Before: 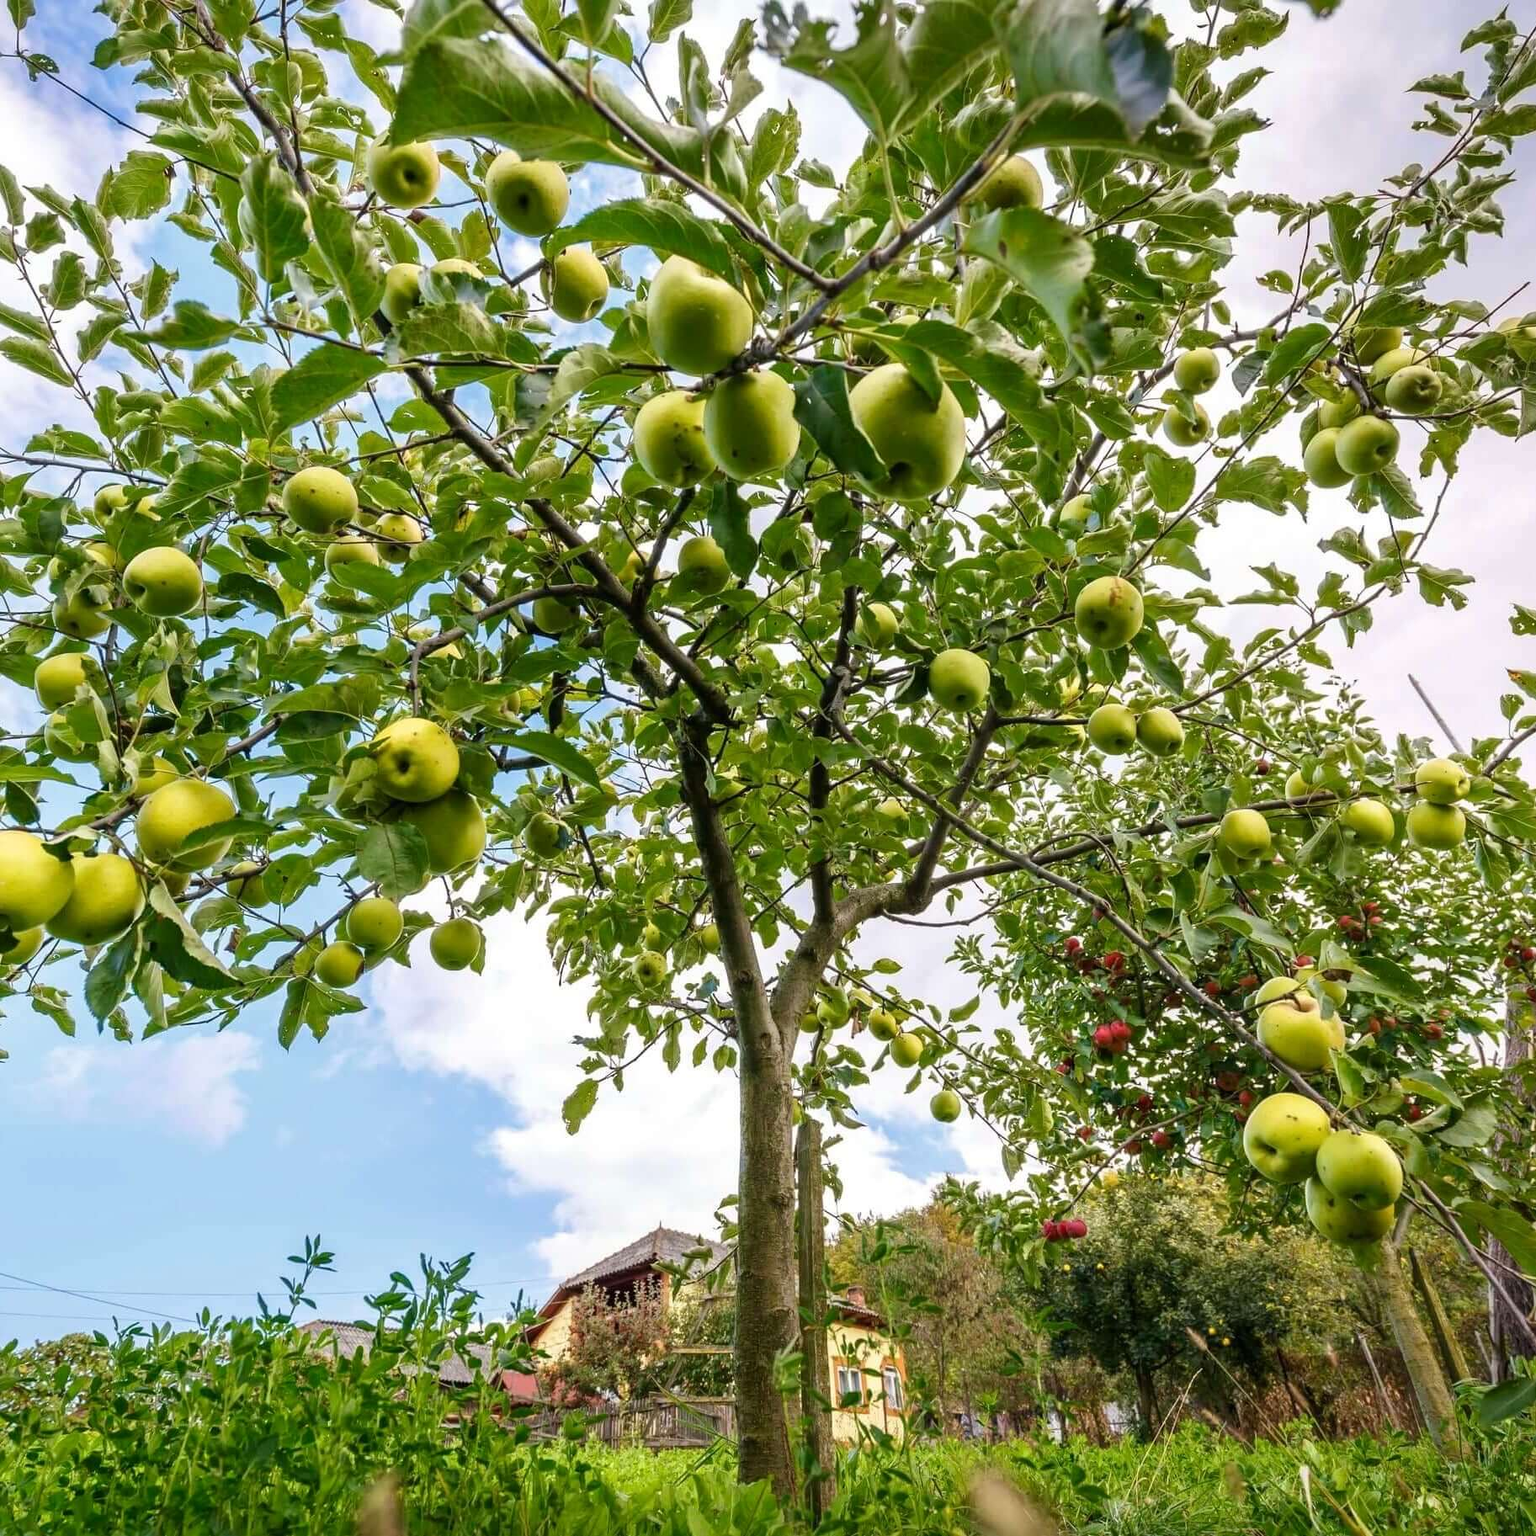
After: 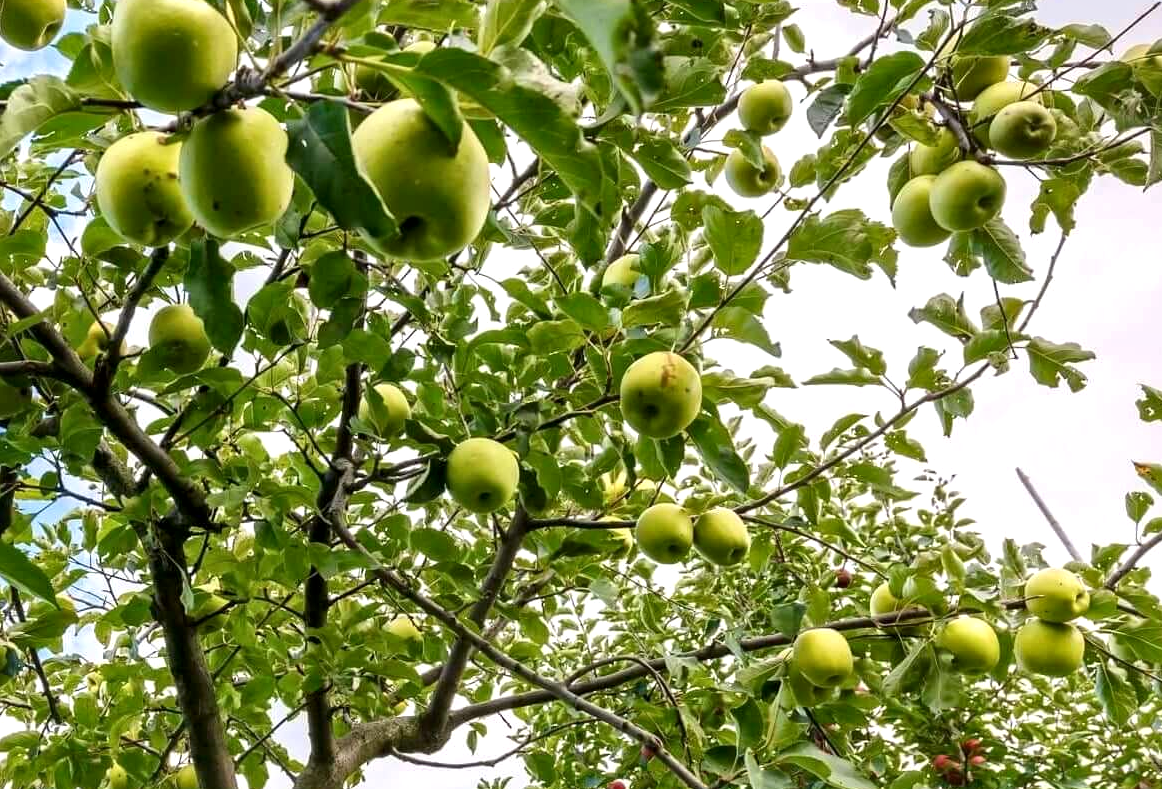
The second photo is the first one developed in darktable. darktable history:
local contrast: mode bilateral grid, contrast 20, coarseness 50, detail 140%, midtone range 0.2
crop: left 36.005%, top 18.293%, right 0.31%, bottom 38.444%
levels: levels [0, 0.476, 0.951]
